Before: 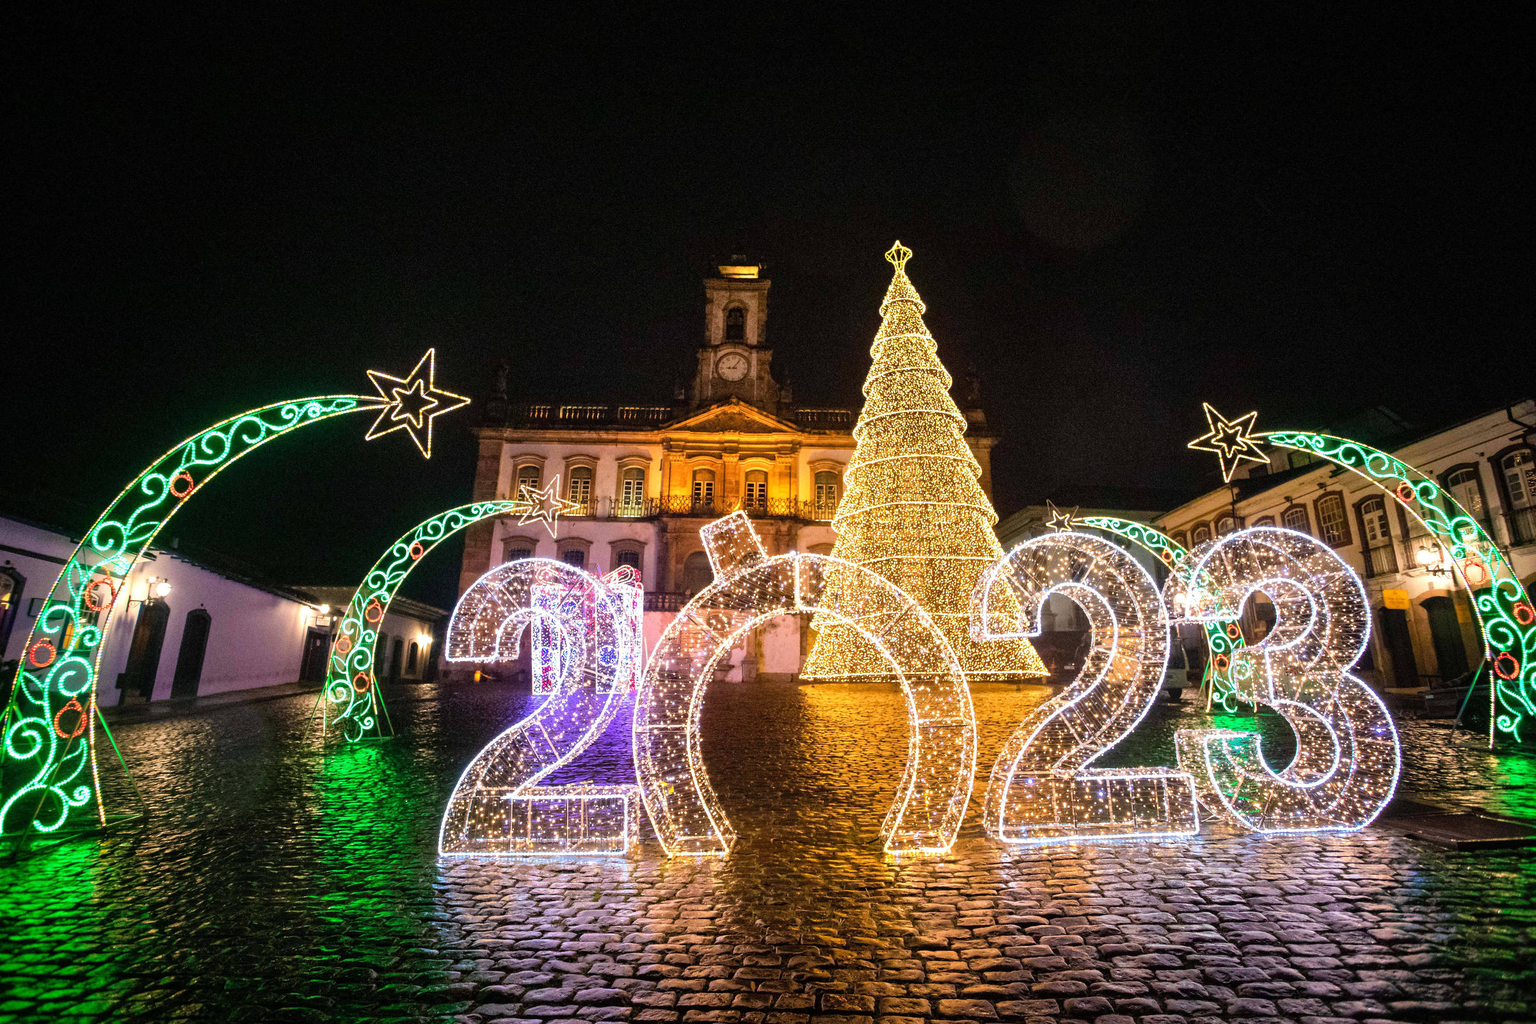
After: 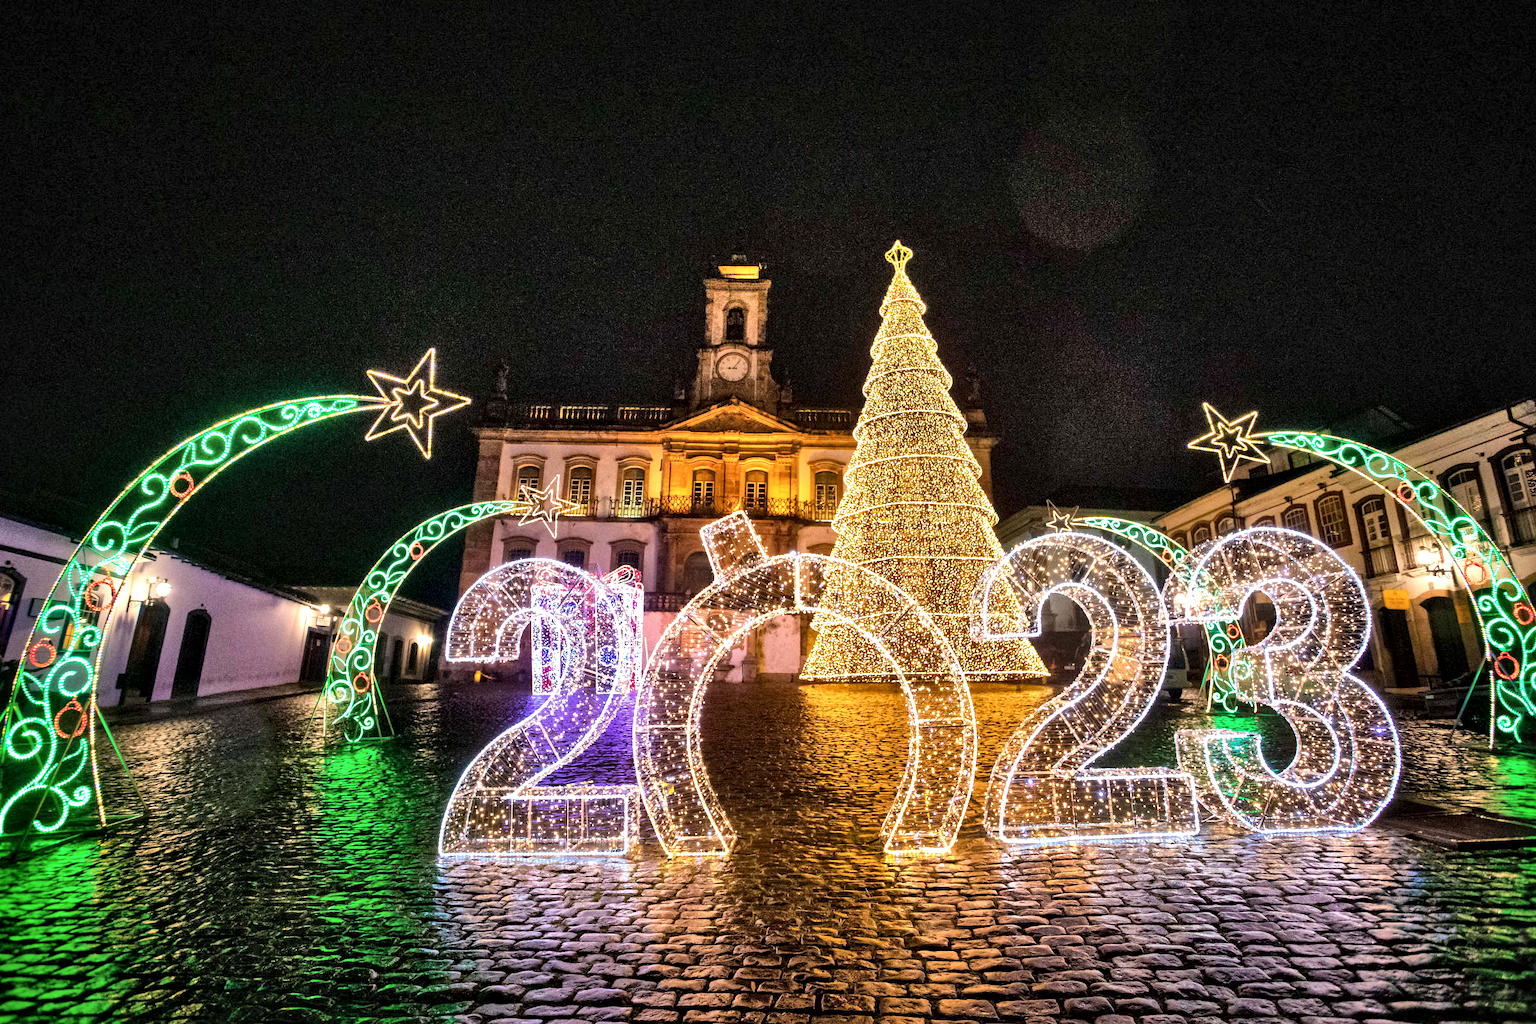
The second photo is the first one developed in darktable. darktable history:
shadows and highlights: shadows 59.42, soften with gaussian
local contrast: mode bilateral grid, contrast 24, coarseness 47, detail 152%, midtone range 0.2
